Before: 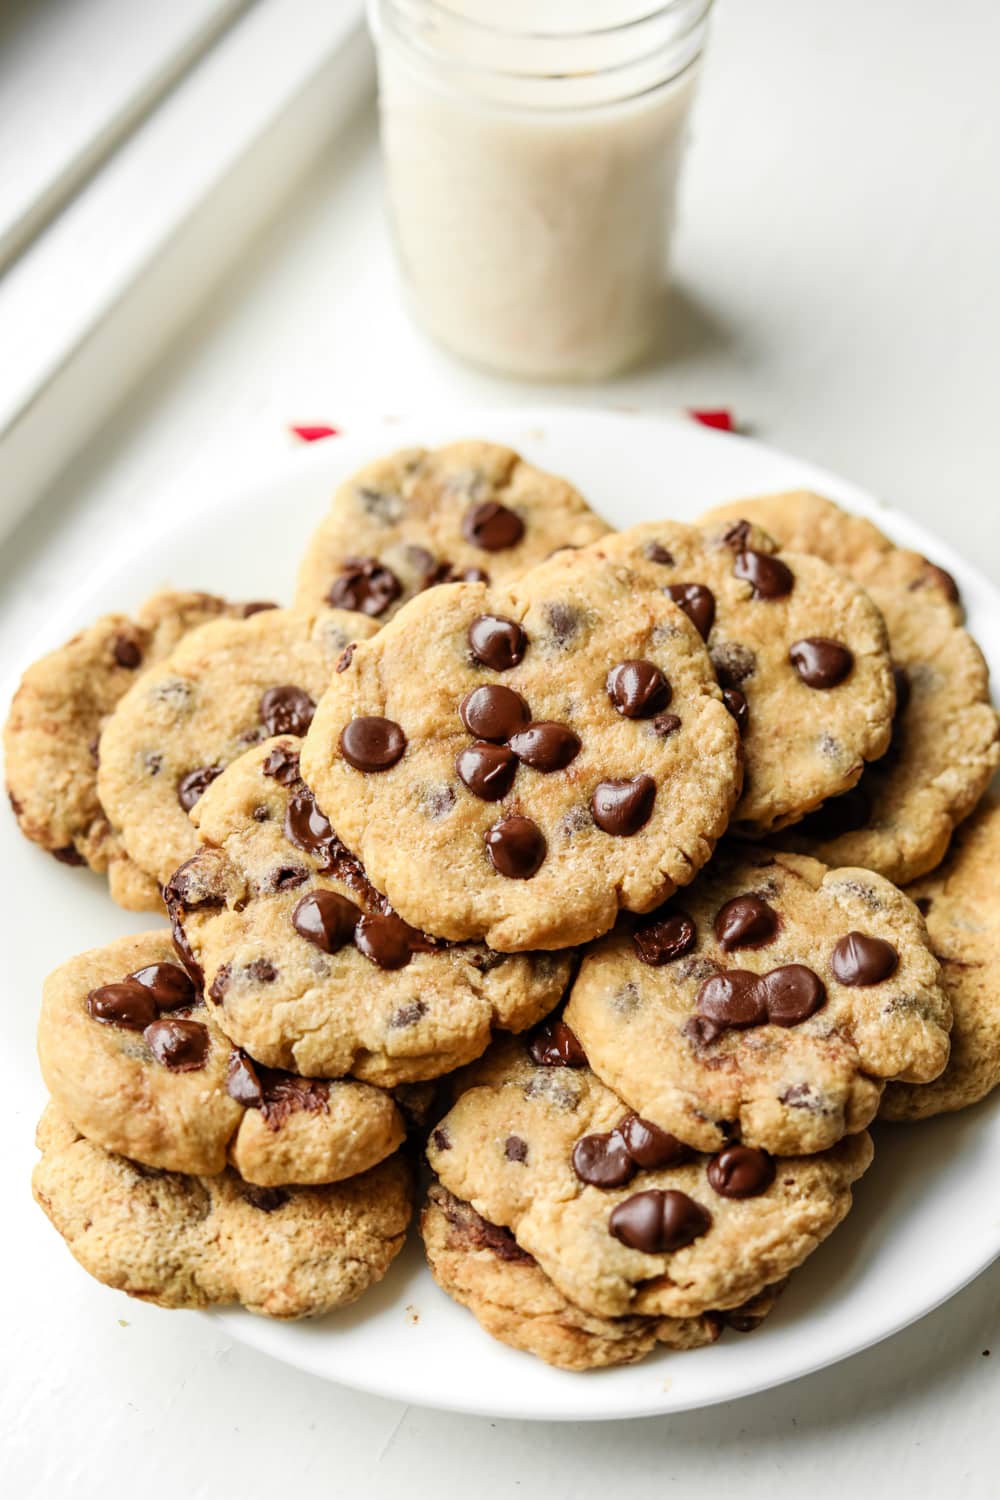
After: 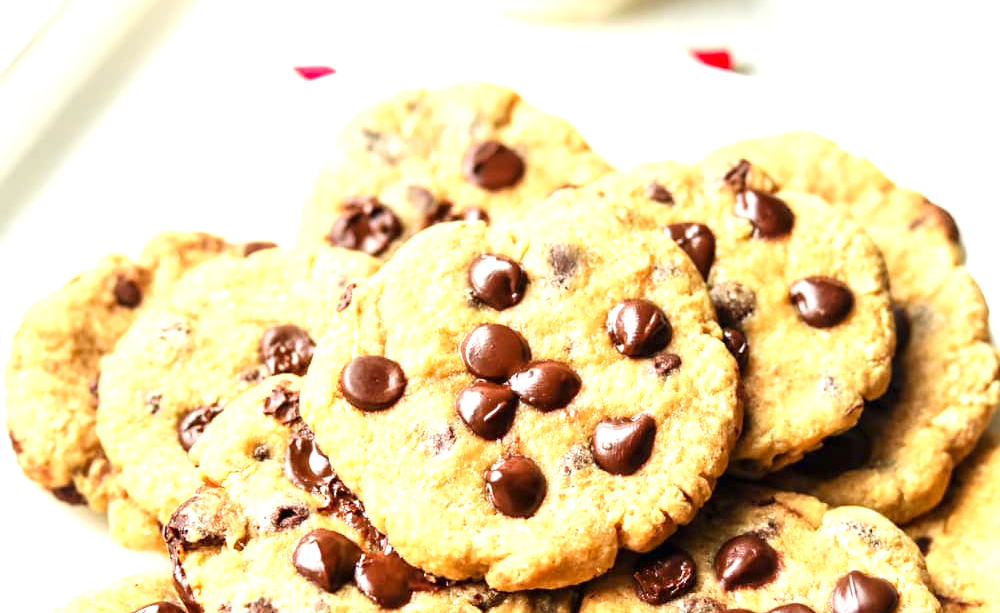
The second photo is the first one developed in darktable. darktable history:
exposure: black level correction 0, exposure 1.107 EV, compensate highlight preservation false
contrast brightness saturation: contrast 0.104, brightness 0.035, saturation 0.089
crop and rotate: top 24.115%, bottom 34.968%
